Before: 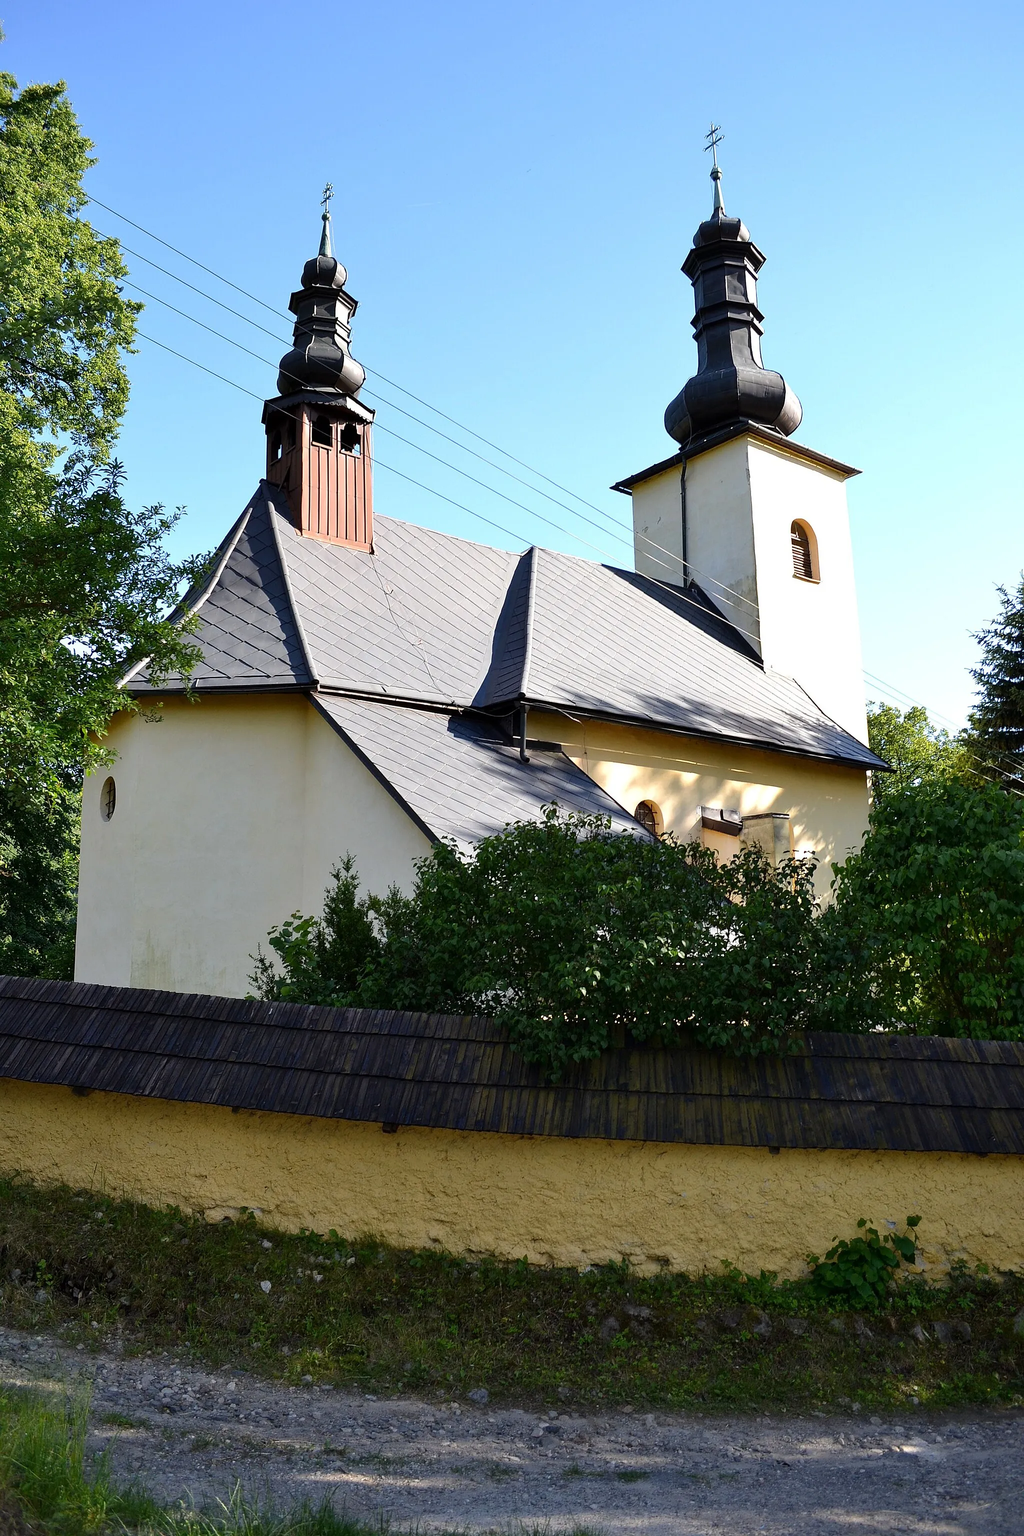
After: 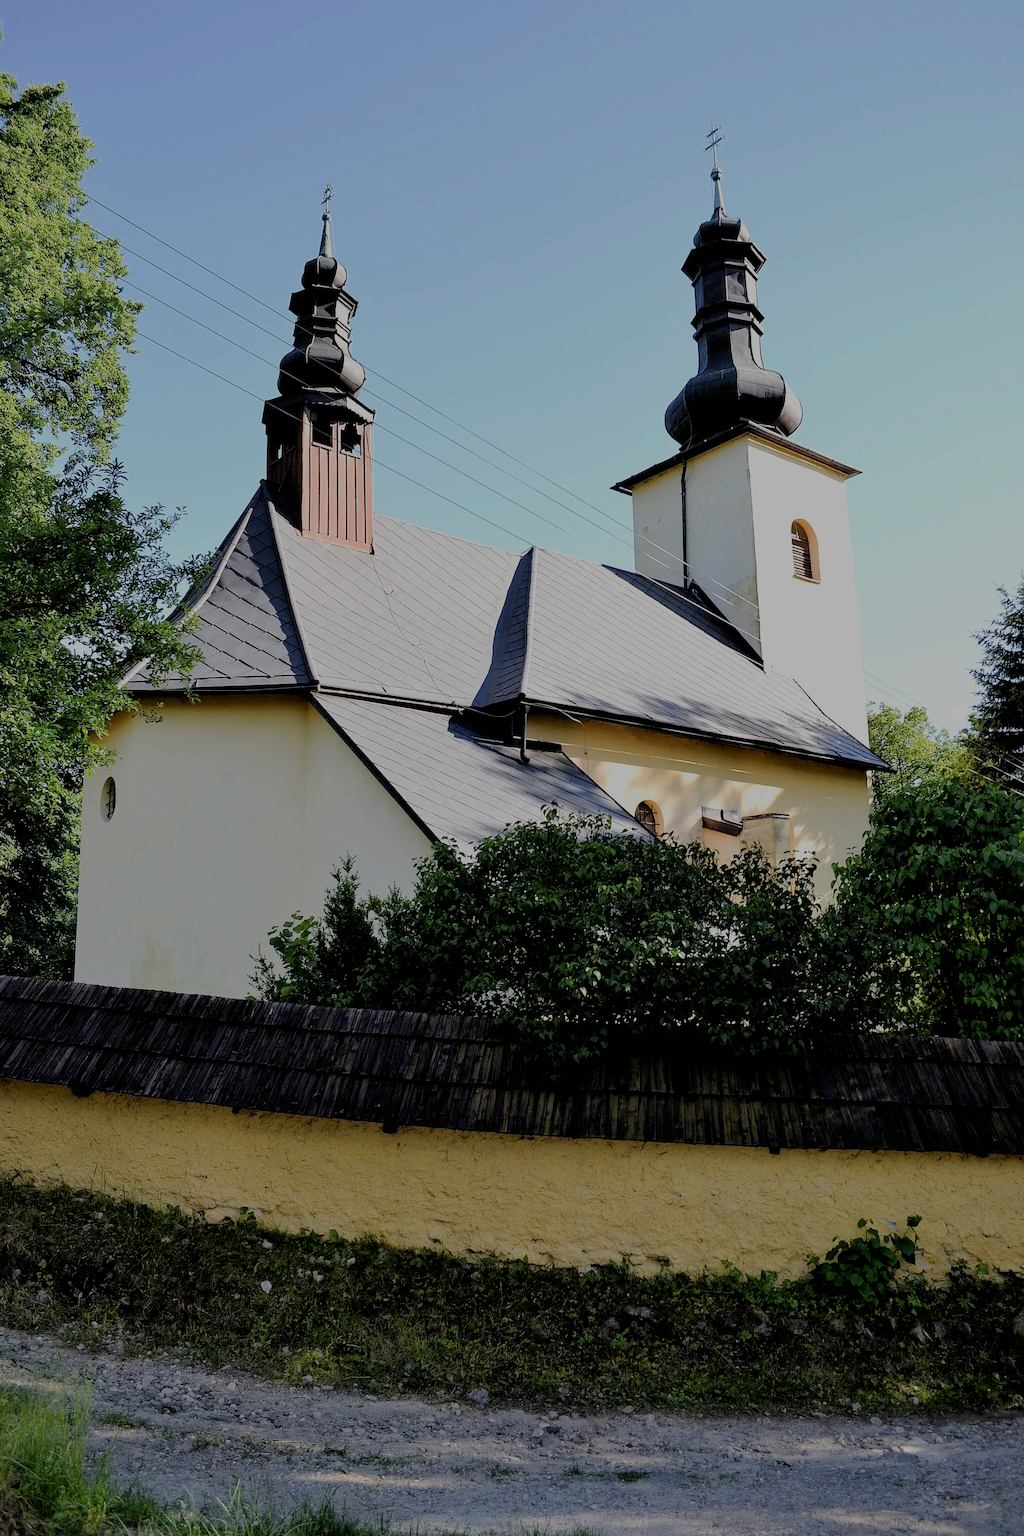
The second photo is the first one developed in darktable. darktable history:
filmic rgb: black relative exposure -4.43 EV, white relative exposure 6.64 EV, hardness 1.9, contrast 0.504
